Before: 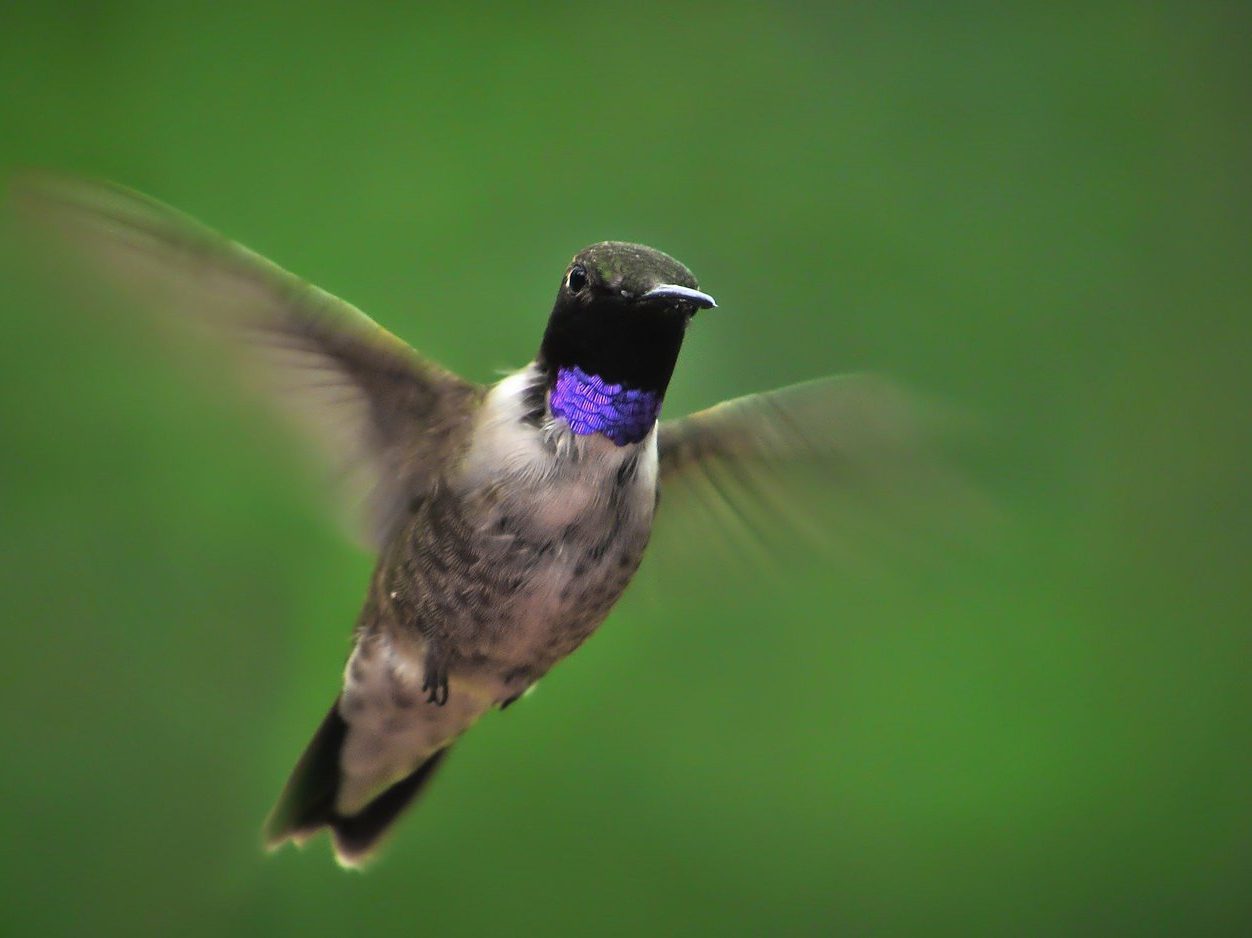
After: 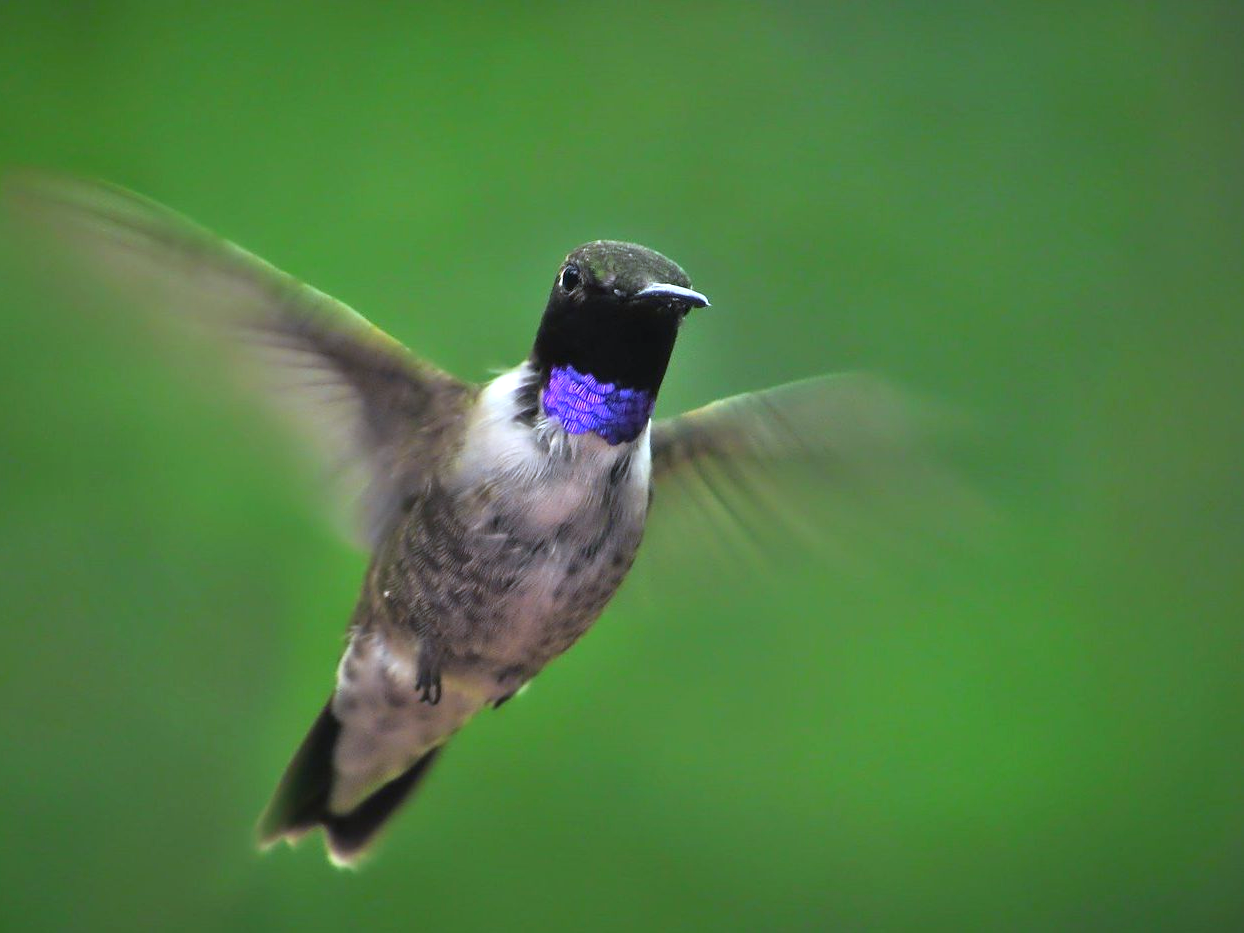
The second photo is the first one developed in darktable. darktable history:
shadows and highlights: radius 121.13, shadows 21.4, white point adjustment -9.72, highlights -14.39, soften with gaussian
white balance: red 0.931, blue 1.11
crop and rotate: left 0.614%, top 0.179%, bottom 0.309%
exposure: black level correction 0, exposure 0.7 EV, compensate exposure bias true, compensate highlight preservation false
